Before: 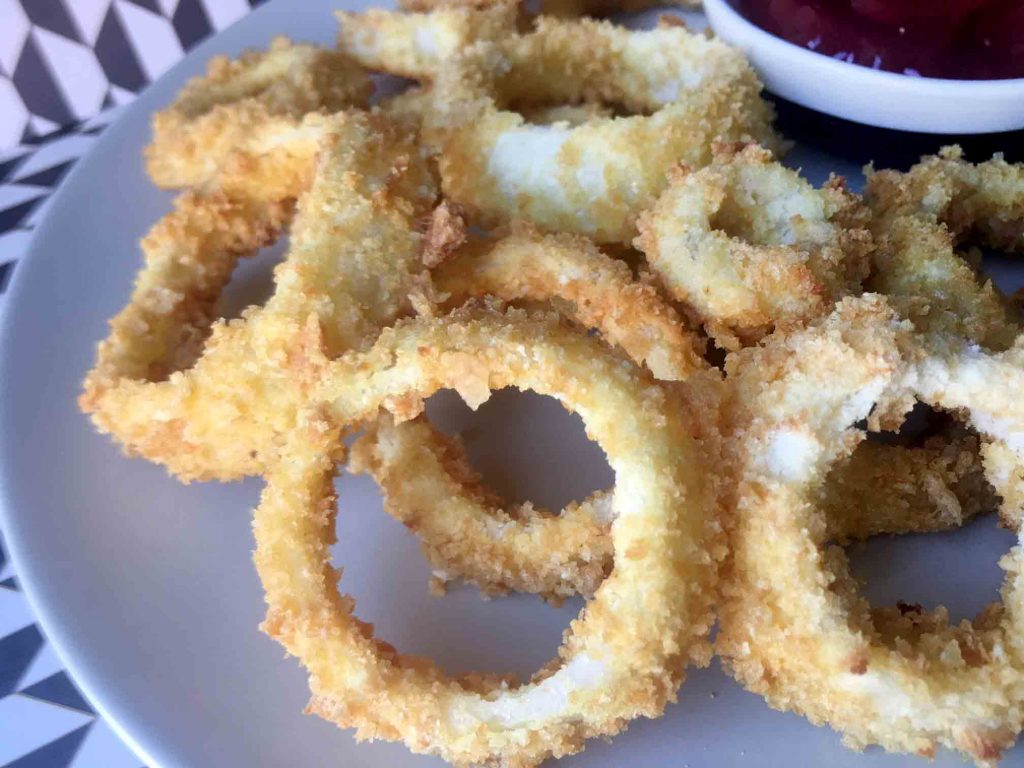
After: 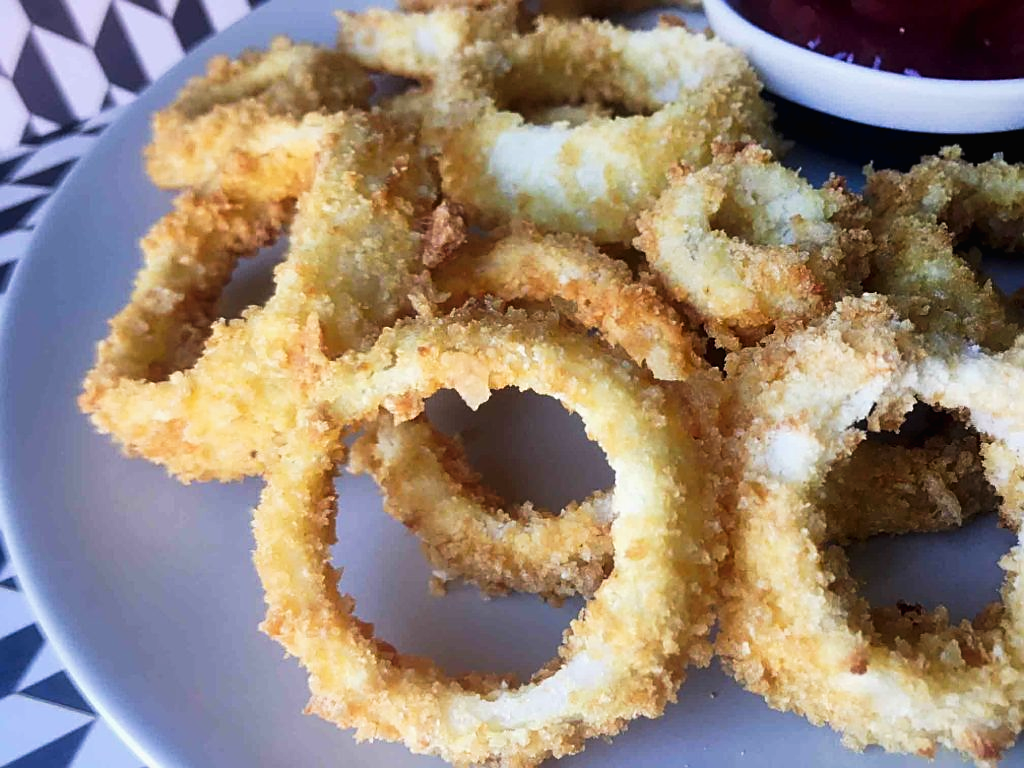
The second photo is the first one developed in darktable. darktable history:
sharpen: on, module defaults
tone curve: curves: ch0 [(0.016, 0.011) (0.204, 0.146) (0.515, 0.476) (0.78, 0.795) (1, 0.981)], preserve colors none
